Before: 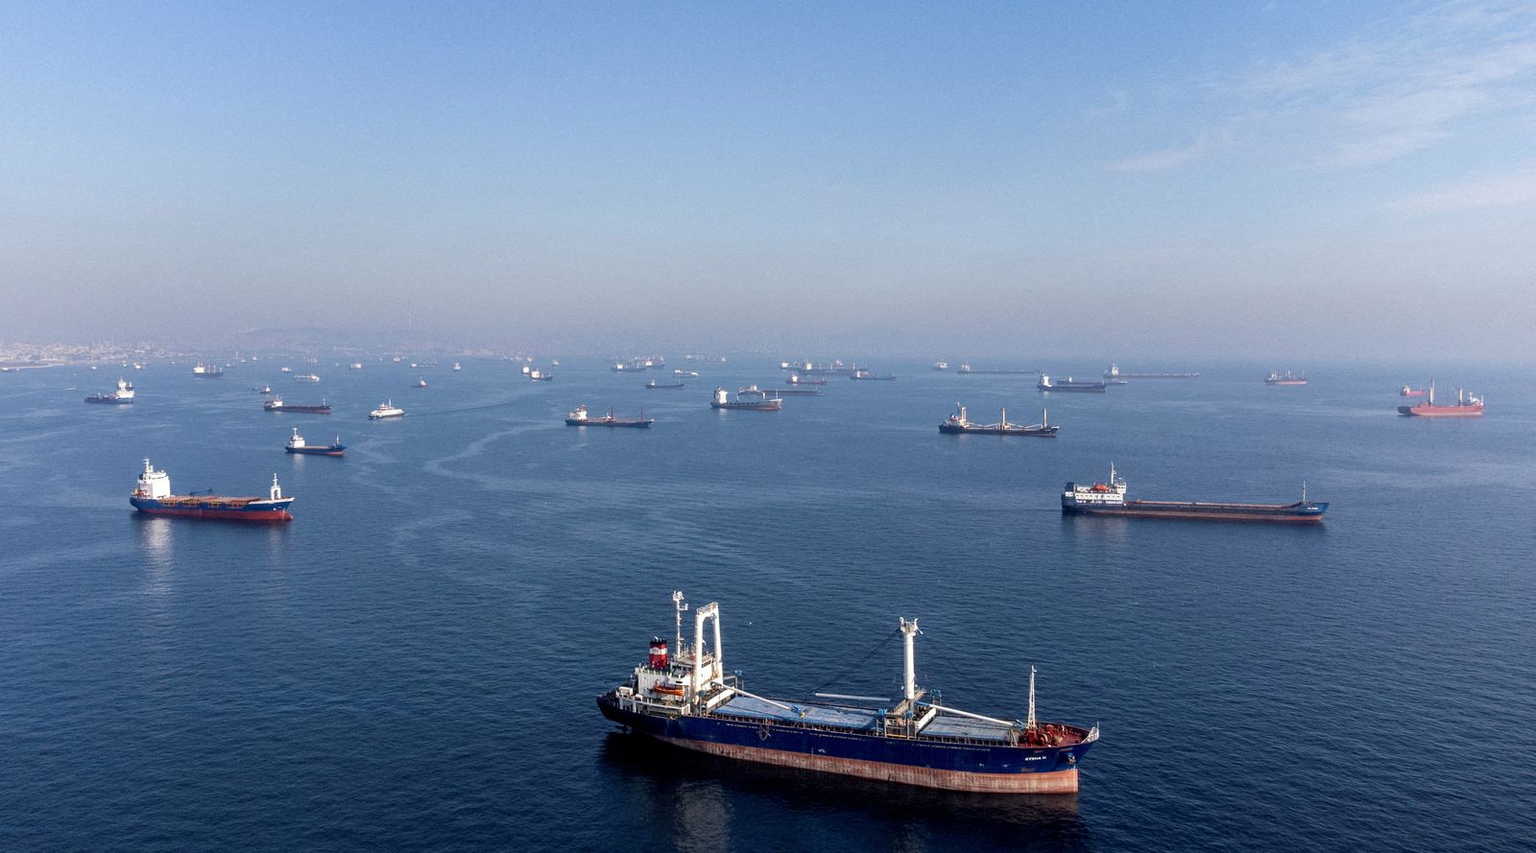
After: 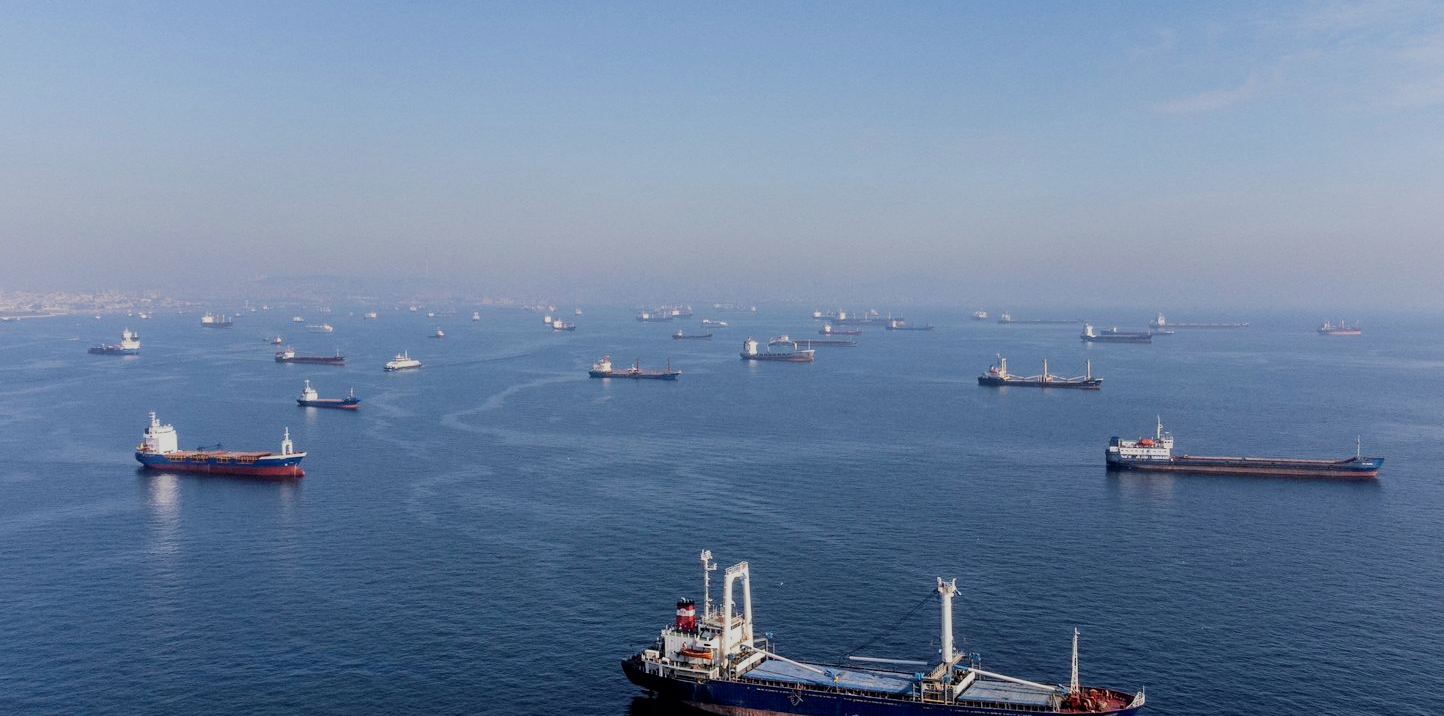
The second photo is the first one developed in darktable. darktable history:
filmic rgb: black relative exposure -7.65 EV, white relative exposure 4.56 EV, hardness 3.61, color science v6 (2022)
crop: top 7.49%, right 9.717%, bottom 11.943%
